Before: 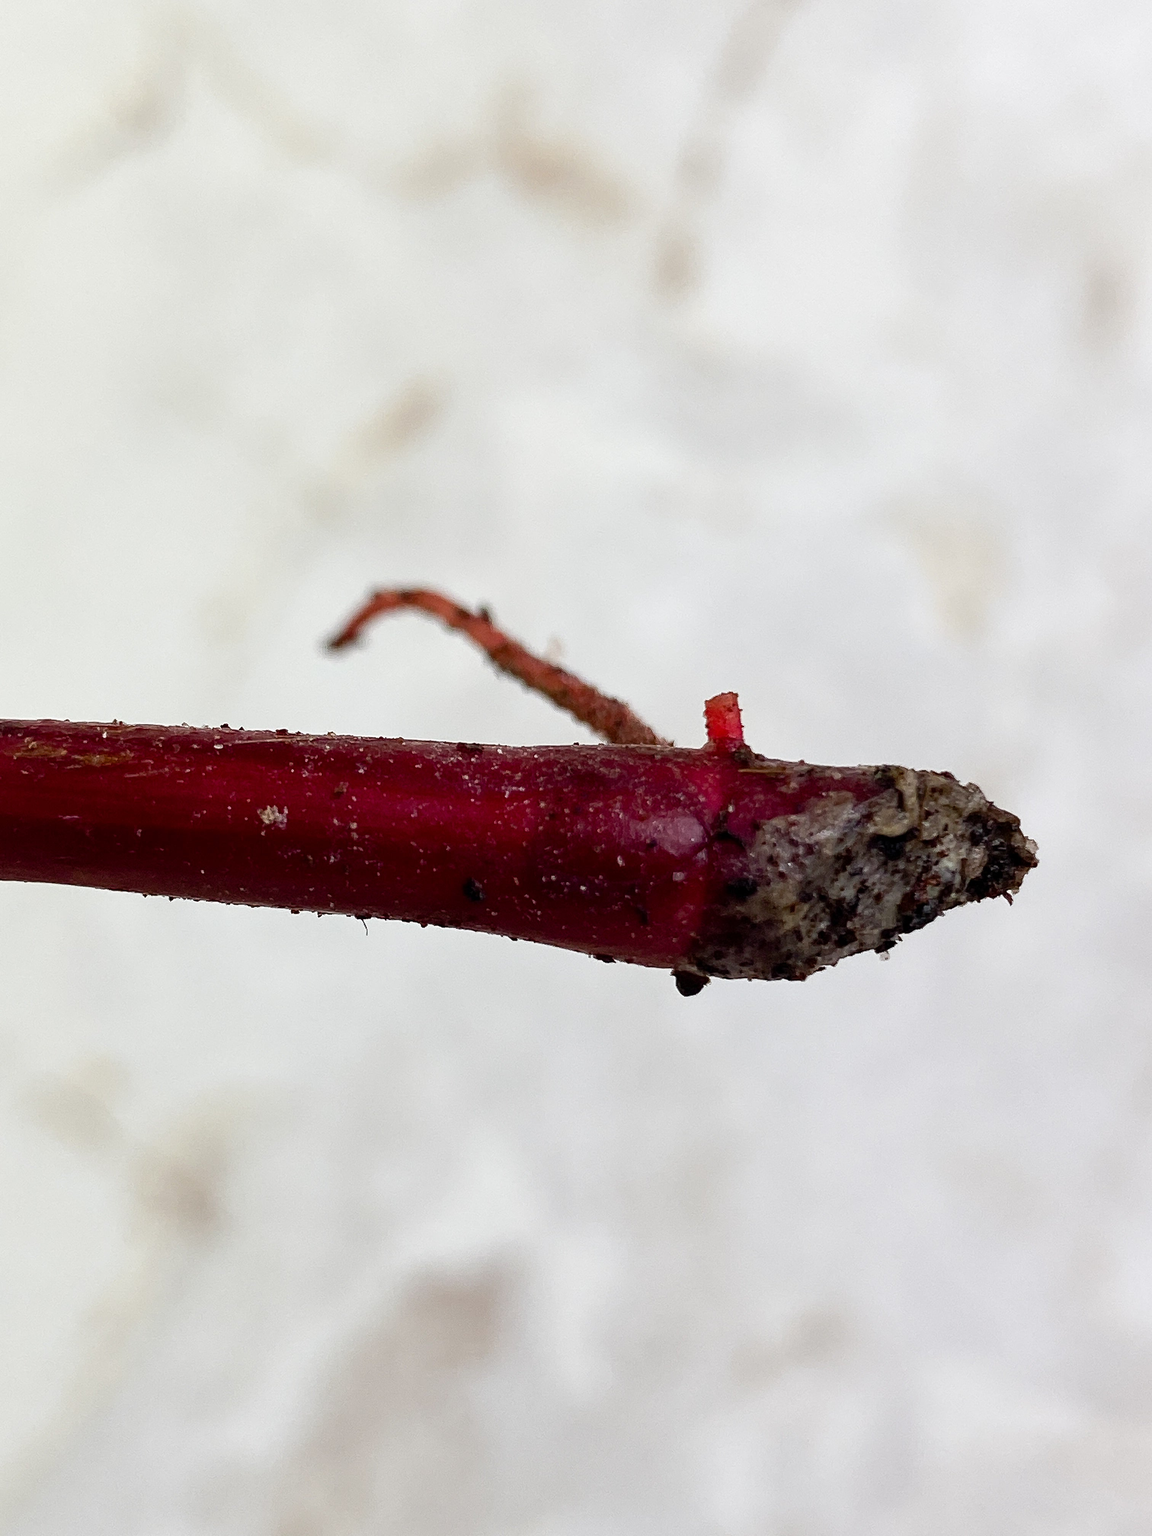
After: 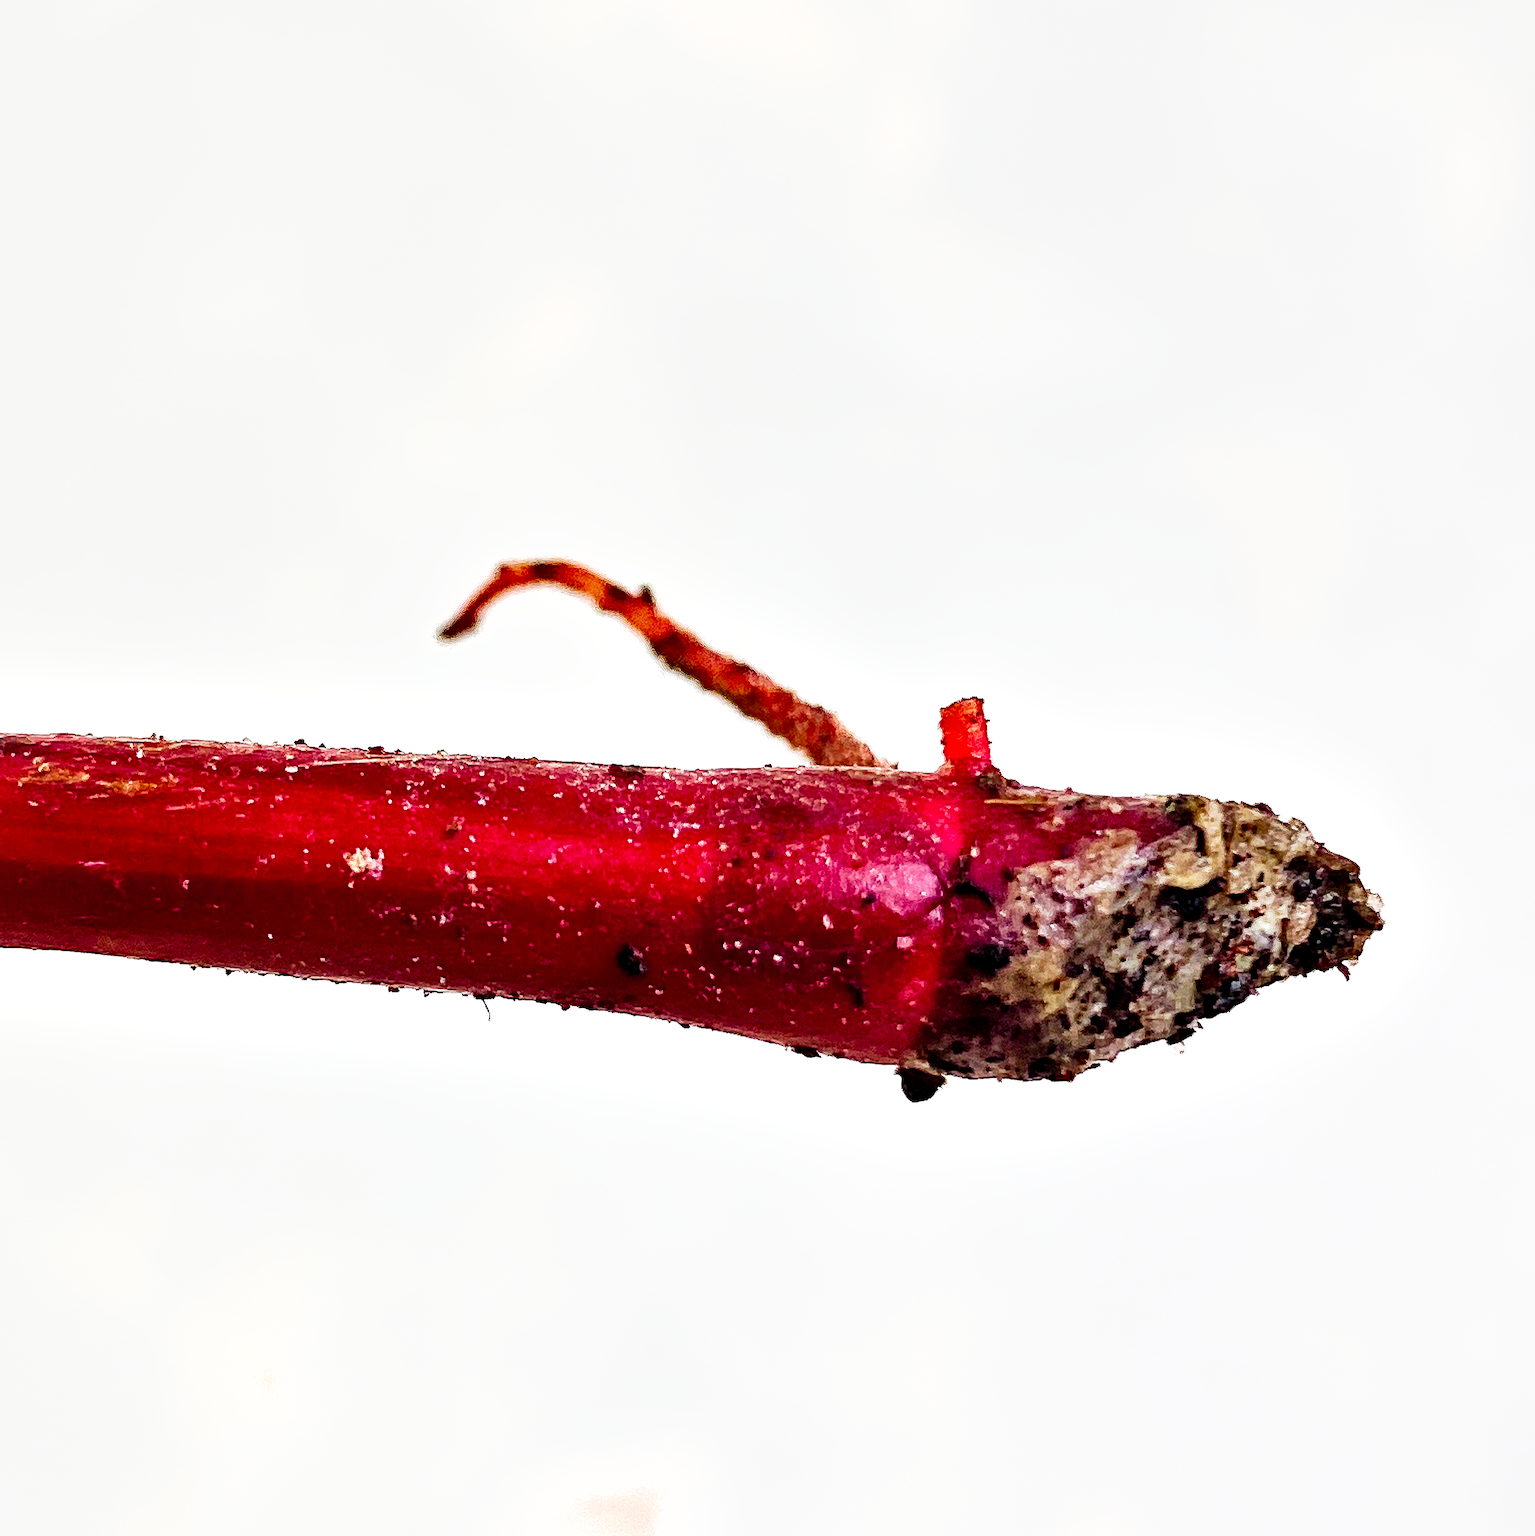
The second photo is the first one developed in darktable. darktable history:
tone curve: curves: ch0 [(0, 0) (0.078, 0.029) (0.265, 0.241) (0.507, 0.56) (0.744, 0.826) (1, 0.948)]; ch1 [(0, 0) (0.346, 0.307) (0.418, 0.383) (0.46, 0.439) (0.482, 0.493) (0.502, 0.5) (0.517, 0.506) (0.55, 0.557) (0.601, 0.637) (0.666, 0.7) (1, 1)]; ch2 [(0, 0) (0.346, 0.34) (0.431, 0.45) (0.485, 0.494) (0.5, 0.498) (0.508, 0.499) (0.532, 0.546) (0.579, 0.628) (0.625, 0.668) (1, 1)], preserve colors none
crop: top 11.046%, bottom 13.914%
shadows and highlights: low approximation 0.01, soften with gaussian
exposure: black level correction 0.001, exposure 1.82 EV, compensate exposure bias true, compensate highlight preservation false
haze removal: strength 0.292, distance 0.25, compatibility mode true, adaptive false
velvia: on, module defaults
